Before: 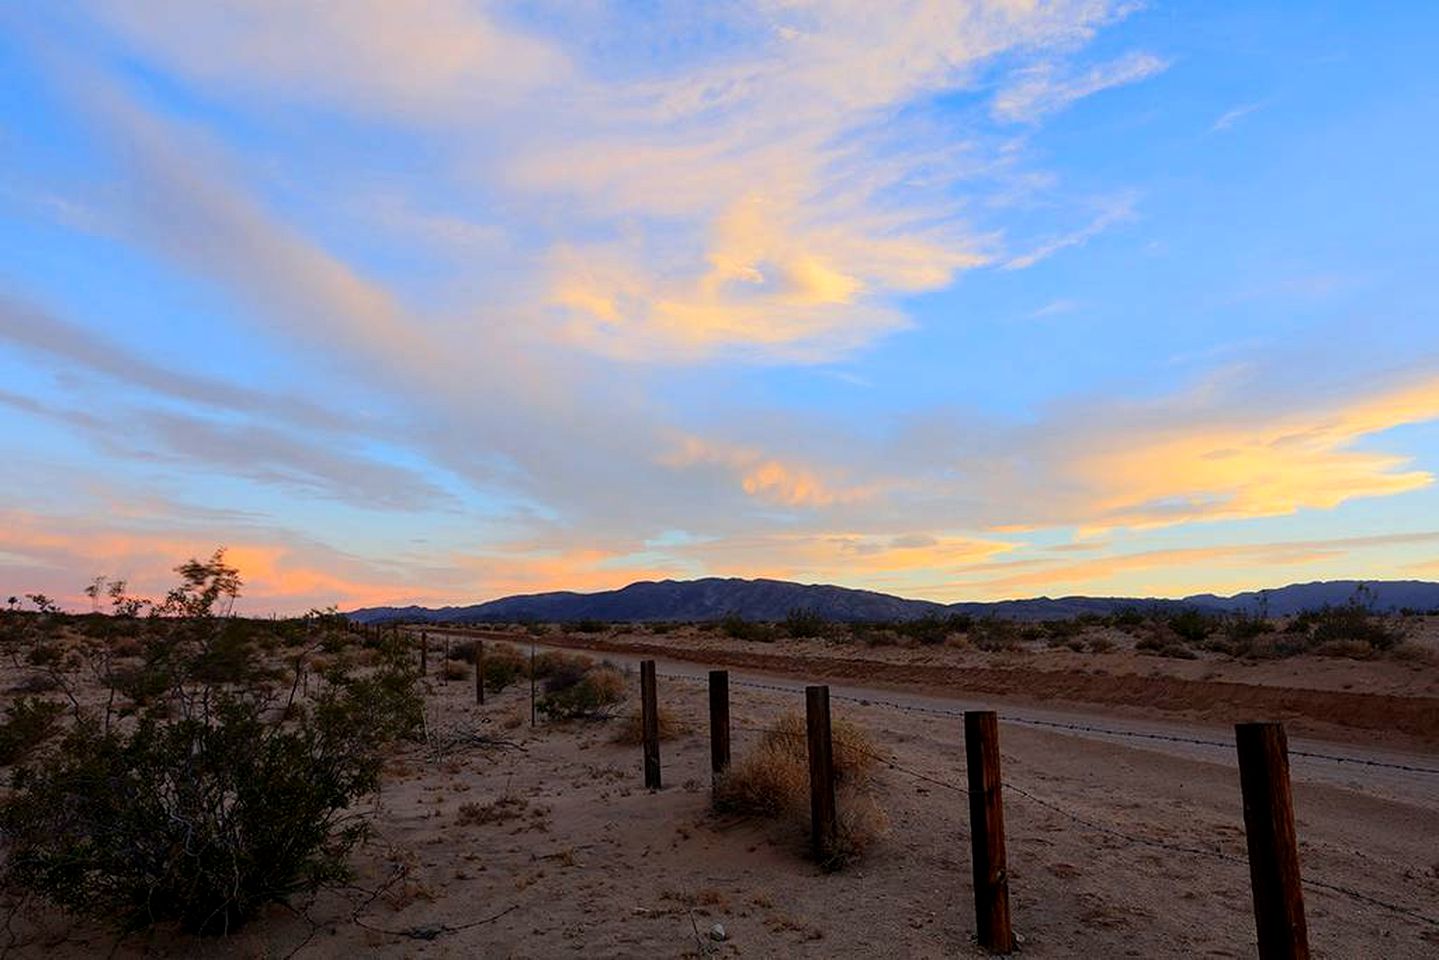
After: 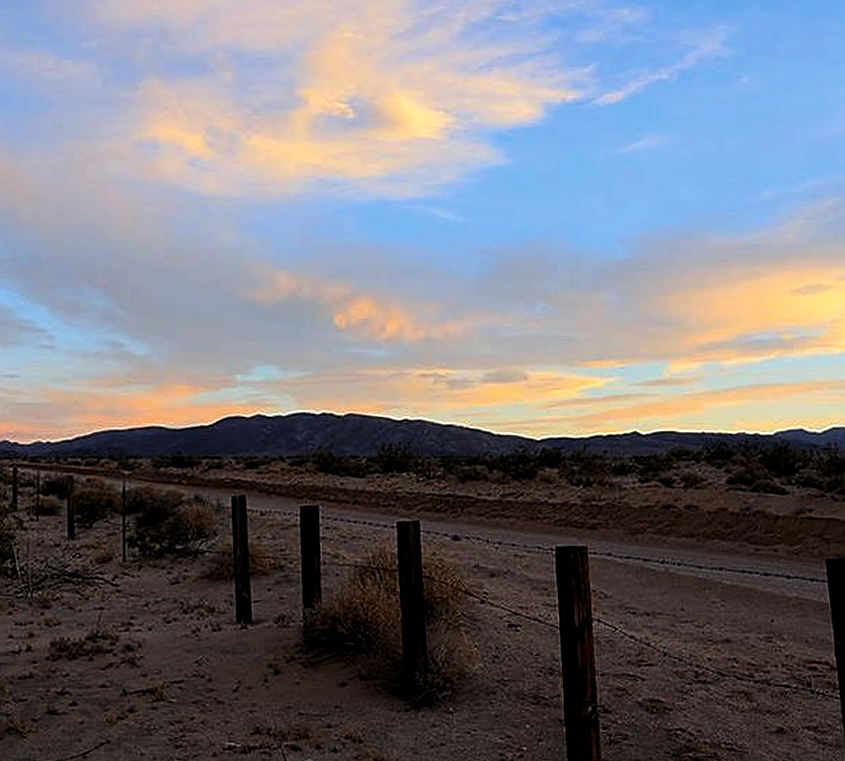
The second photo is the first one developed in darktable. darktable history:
crop and rotate: left 28.435%, top 17.215%, right 12.793%, bottom 3.475%
levels: levels [0.029, 0.545, 0.971]
sharpen: on, module defaults
